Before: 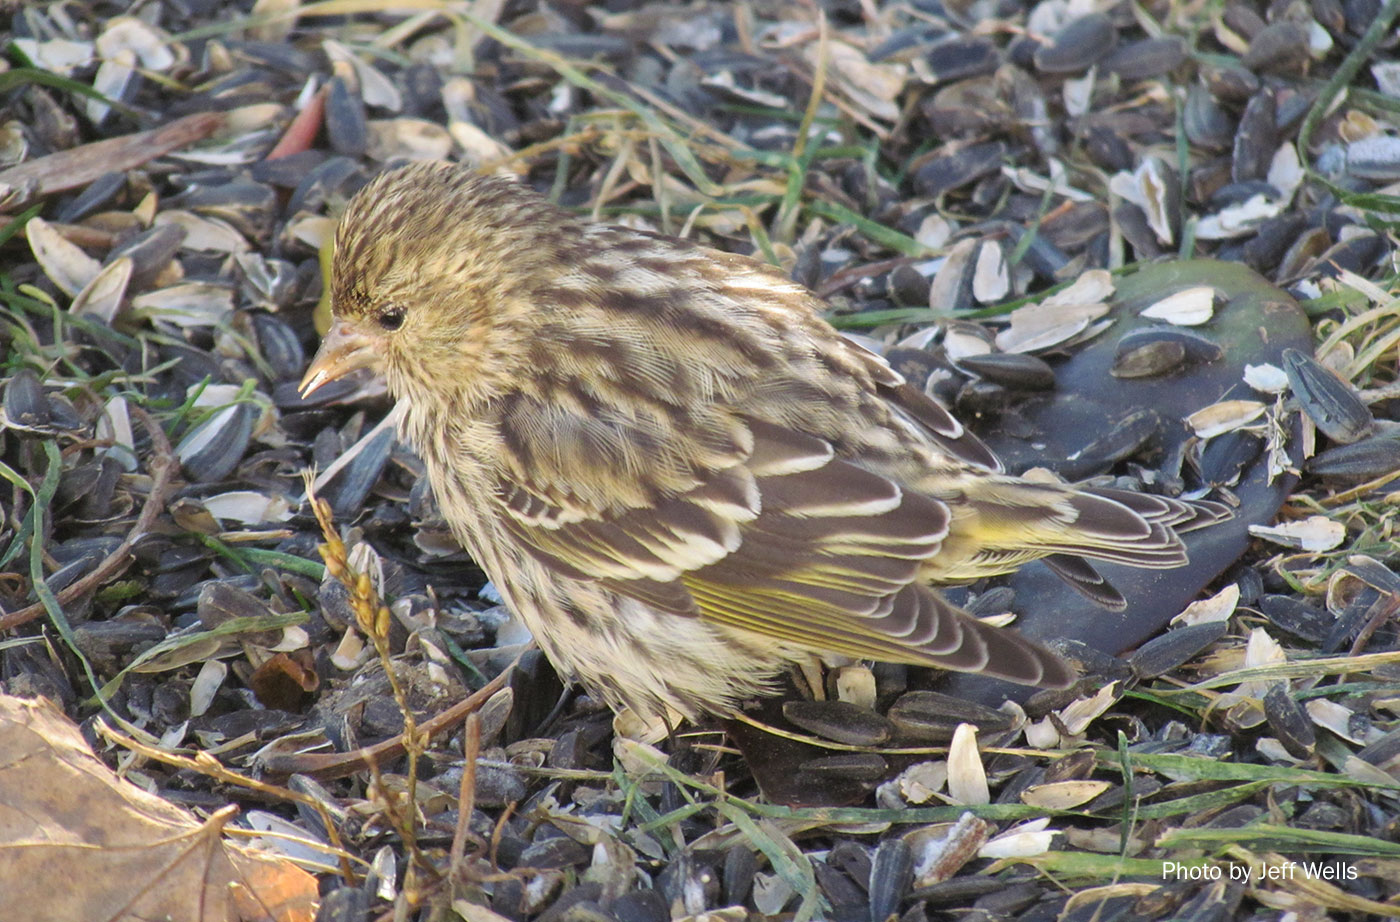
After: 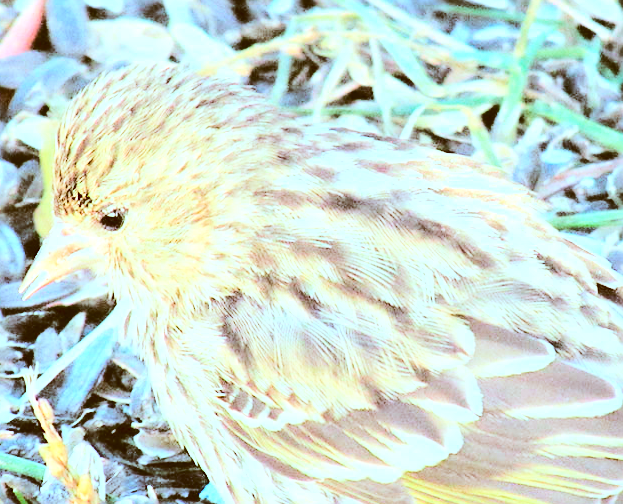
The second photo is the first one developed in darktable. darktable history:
color correction: highlights a* -14.43, highlights b* -17.01, shadows a* 10.22, shadows b* 29.2
exposure: black level correction 0, exposure 1 EV, compensate highlight preservation false
tone curve: curves: ch0 [(0, 0) (0.003, 0.061) (0.011, 0.065) (0.025, 0.066) (0.044, 0.077) (0.069, 0.092) (0.1, 0.106) (0.136, 0.125) (0.177, 0.16) (0.224, 0.206) (0.277, 0.272) (0.335, 0.356) (0.399, 0.472) (0.468, 0.59) (0.543, 0.686) (0.623, 0.766) (0.709, 0.832) (0.801, 0.886) (0.898, 0.929) (1, 1)], color space Lab, linked channels, preserve colors none
contrast equalizer: octaves 7, y [[0.514, 0.573, 0.581, 0.508, 0.5, 0.5], [0.5 ×6], [0.5 ×6], [0 ×6], [0 ×6]]
base curve: curves: ch0 [(0, 0) (0.028, 0.03) (0.121, 0.232) (0.46, 0.748) (0.859, 0.968) (1, 1)]
tone equalizer: on, module defaults
crop: left 19.954%, top 10.819%, right 35.496%, bottom 34.475%
sharpen: on, module defaults
